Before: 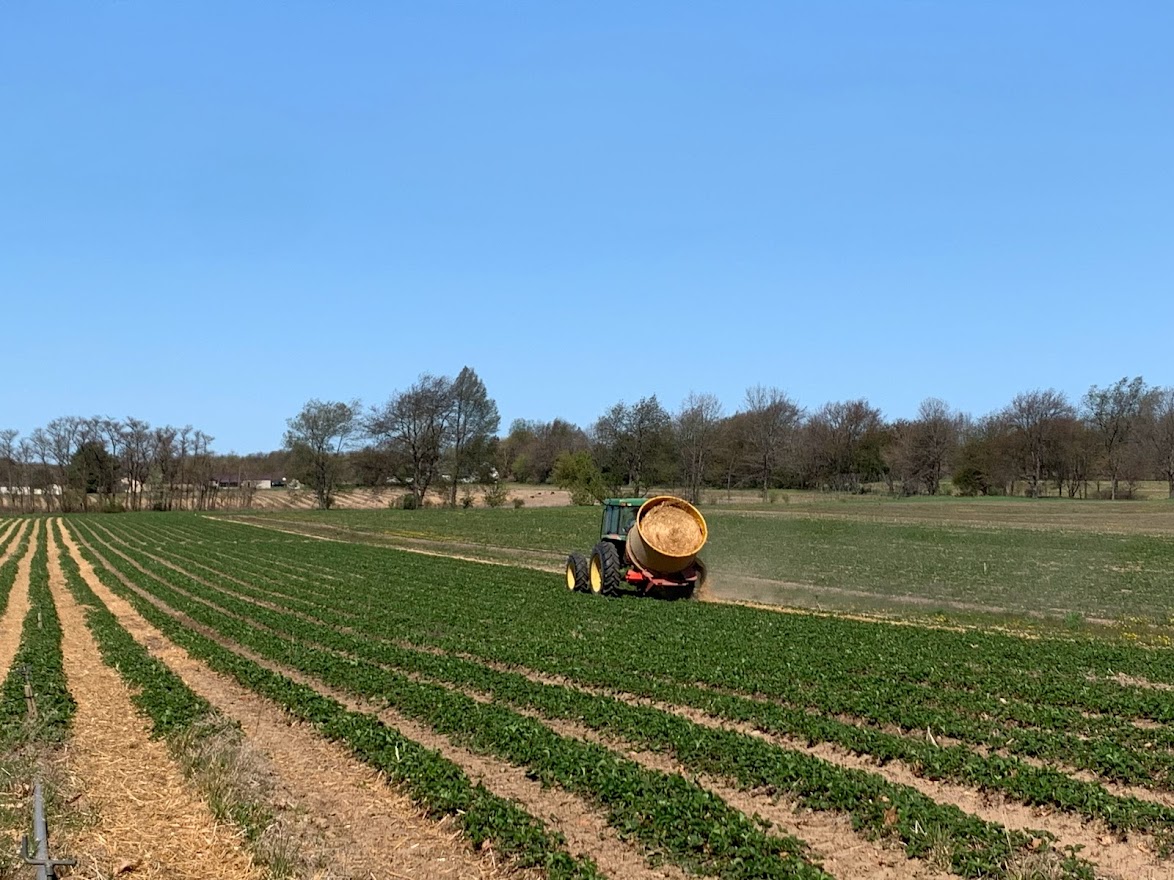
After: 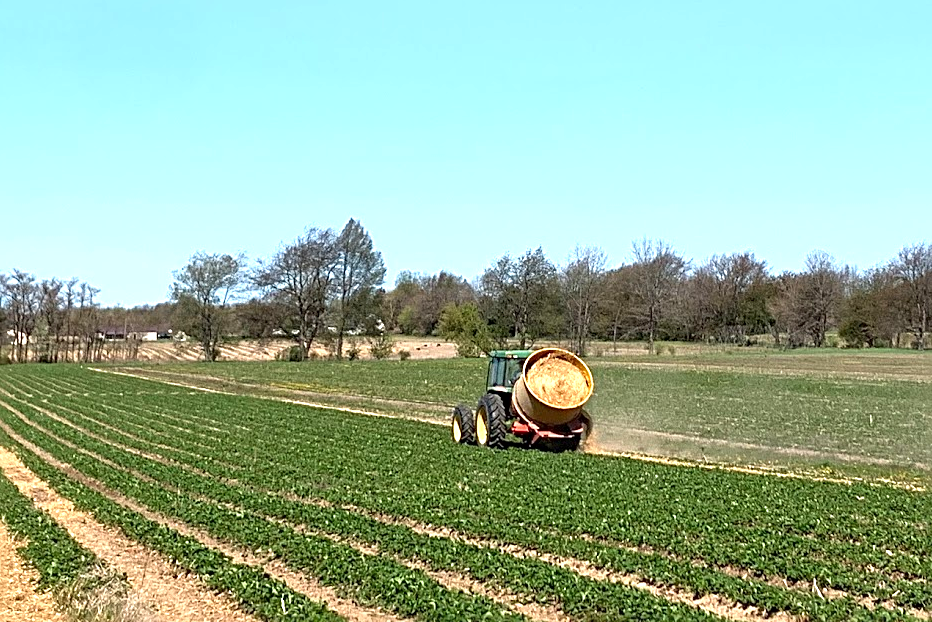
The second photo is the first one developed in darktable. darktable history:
exposure: black level correction 0, exposure 1 EV, compensate exposure bias true, compensate highlight preservation false
sharpen: radius 2.767
crop: left 9.712%, top 16.928%, right 10.845%, bottom 12.332%
